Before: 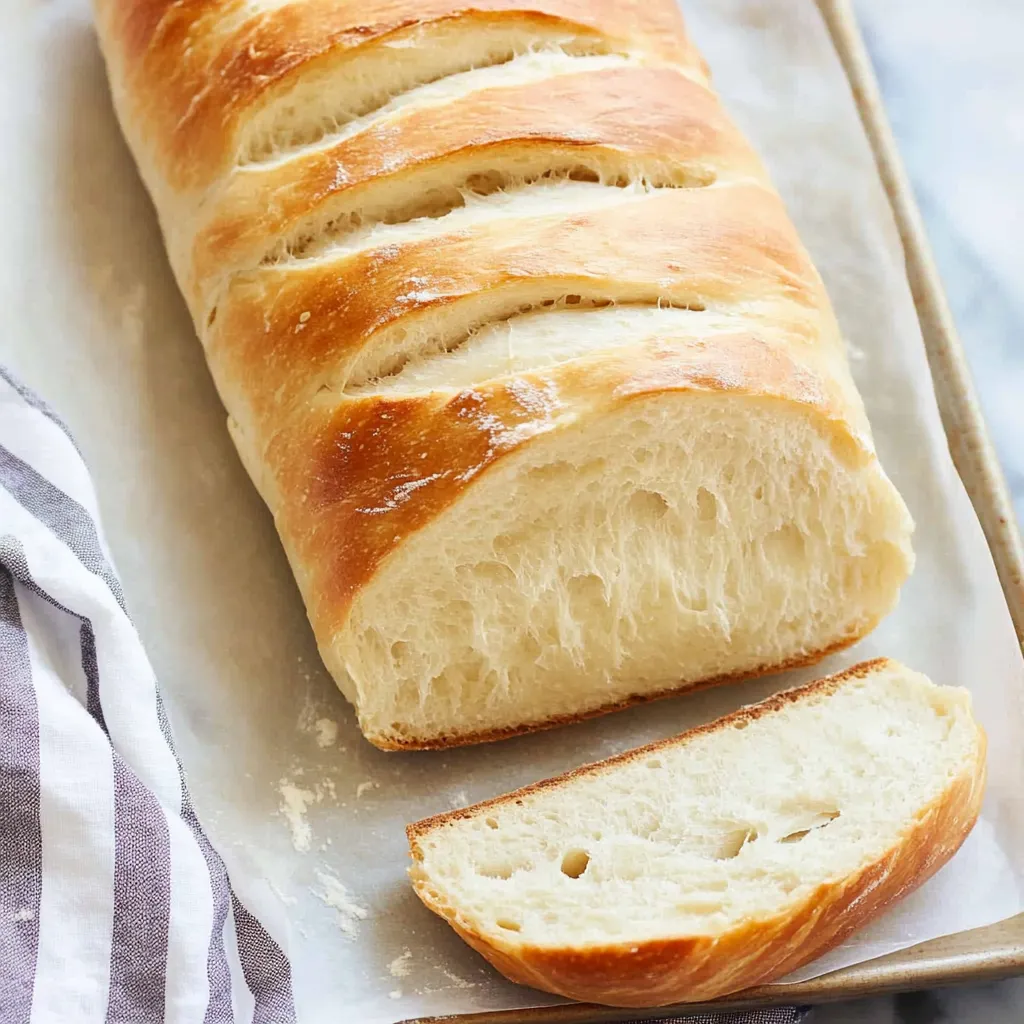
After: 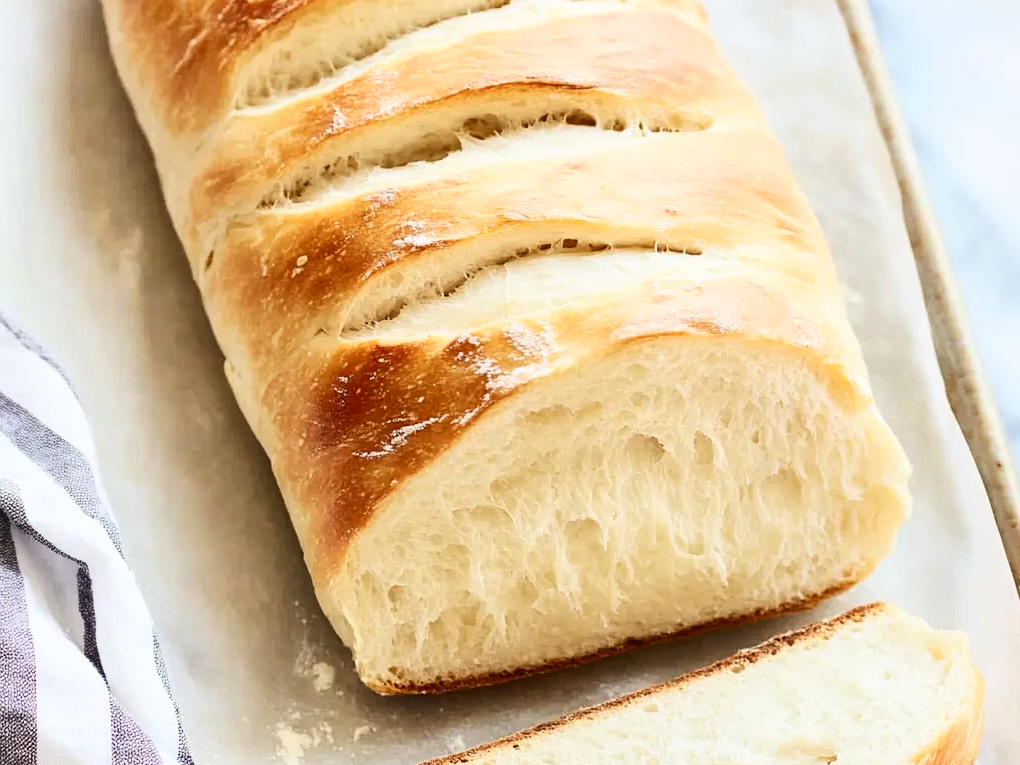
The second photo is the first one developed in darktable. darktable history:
crop: left 0.387%, top 5.469%, bottom 19.809%
contrast brightness saturation: contrast 0.28
